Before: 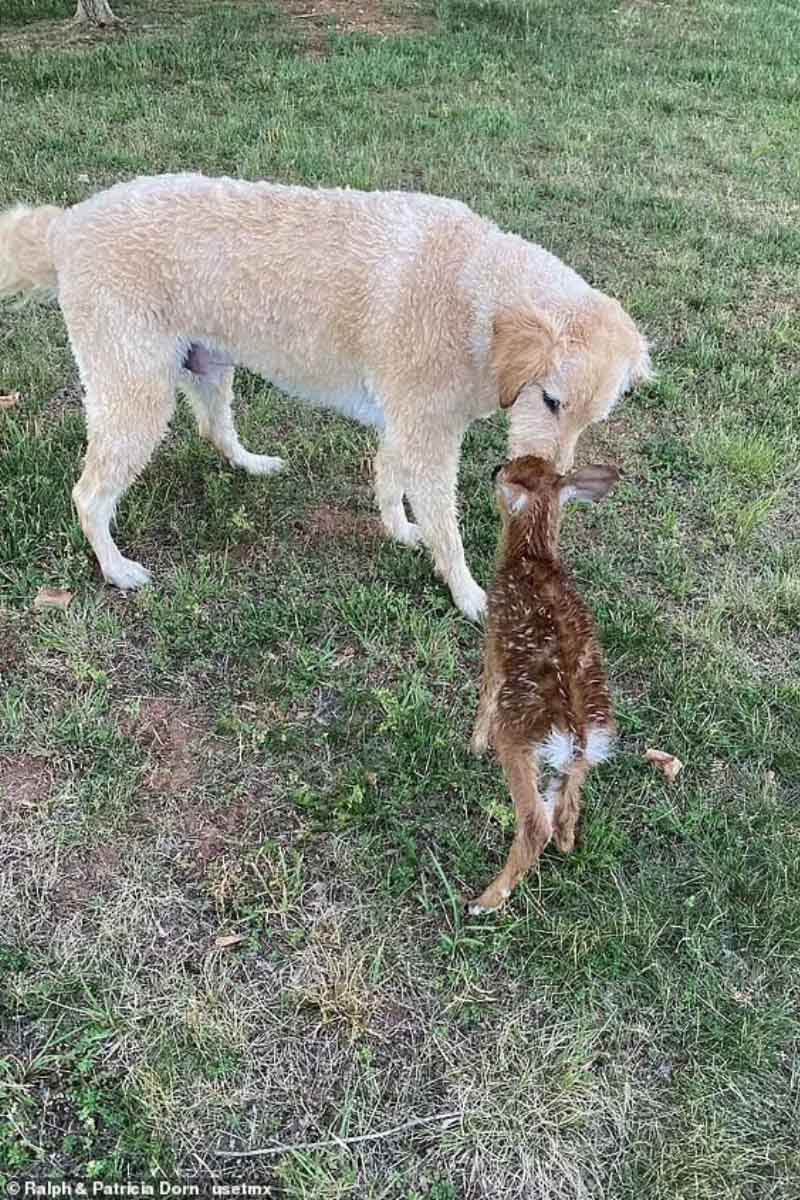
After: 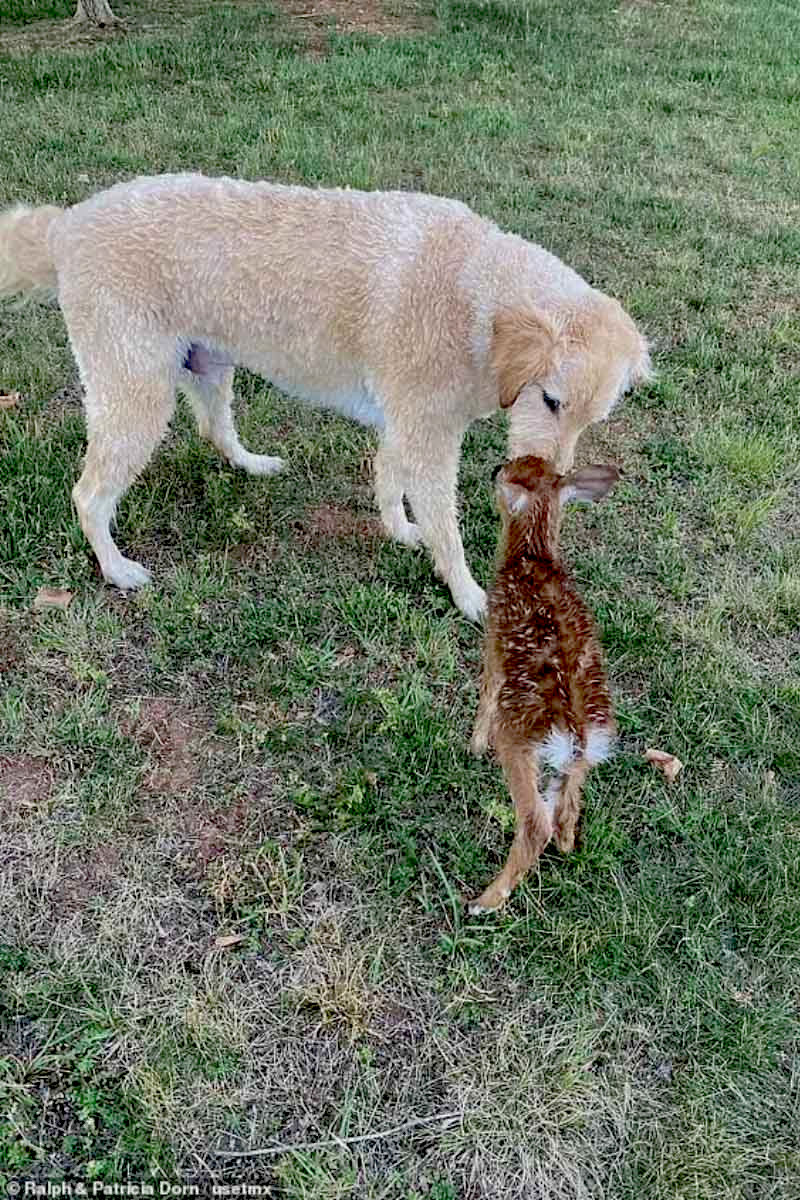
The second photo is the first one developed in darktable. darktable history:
exposure: black level correction 0.029, exposure -0.073 EV, compensate highlight preservation false
shadows and highlights: on, module defaults
